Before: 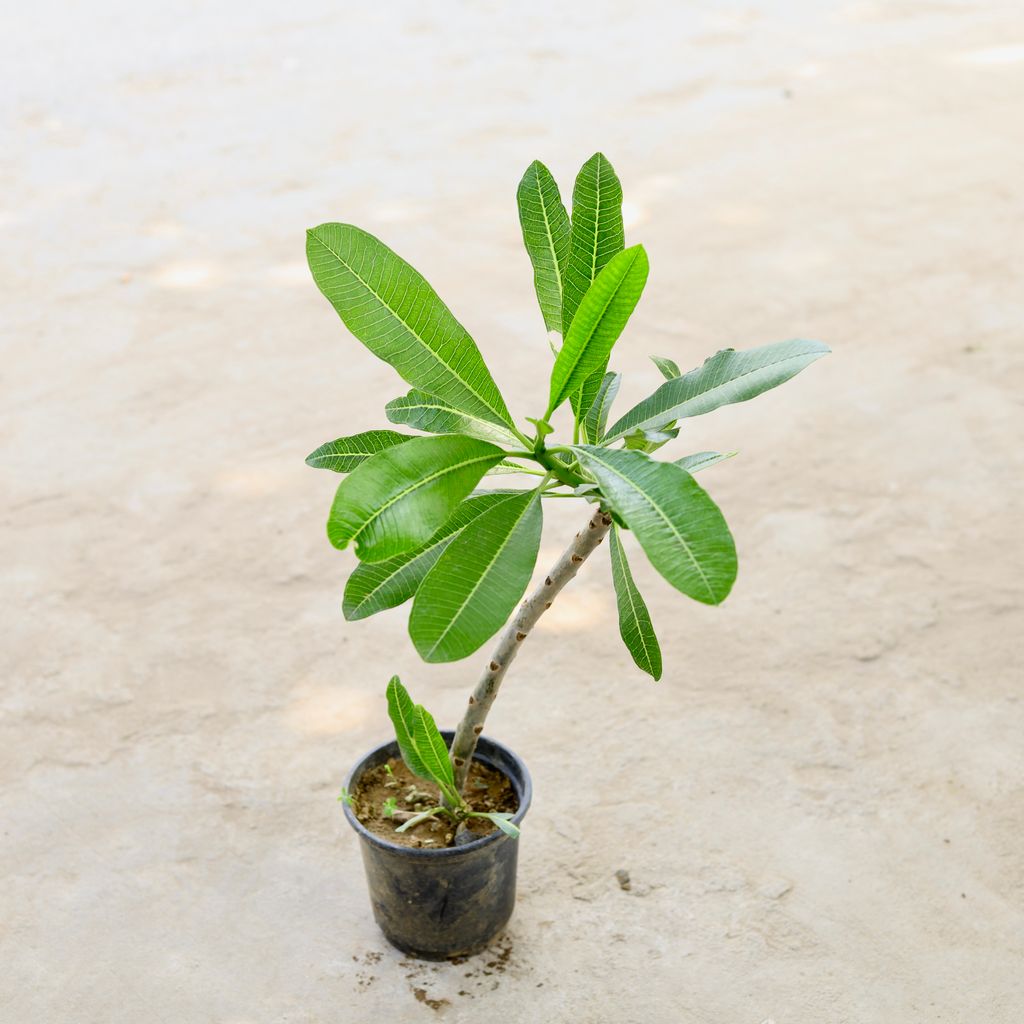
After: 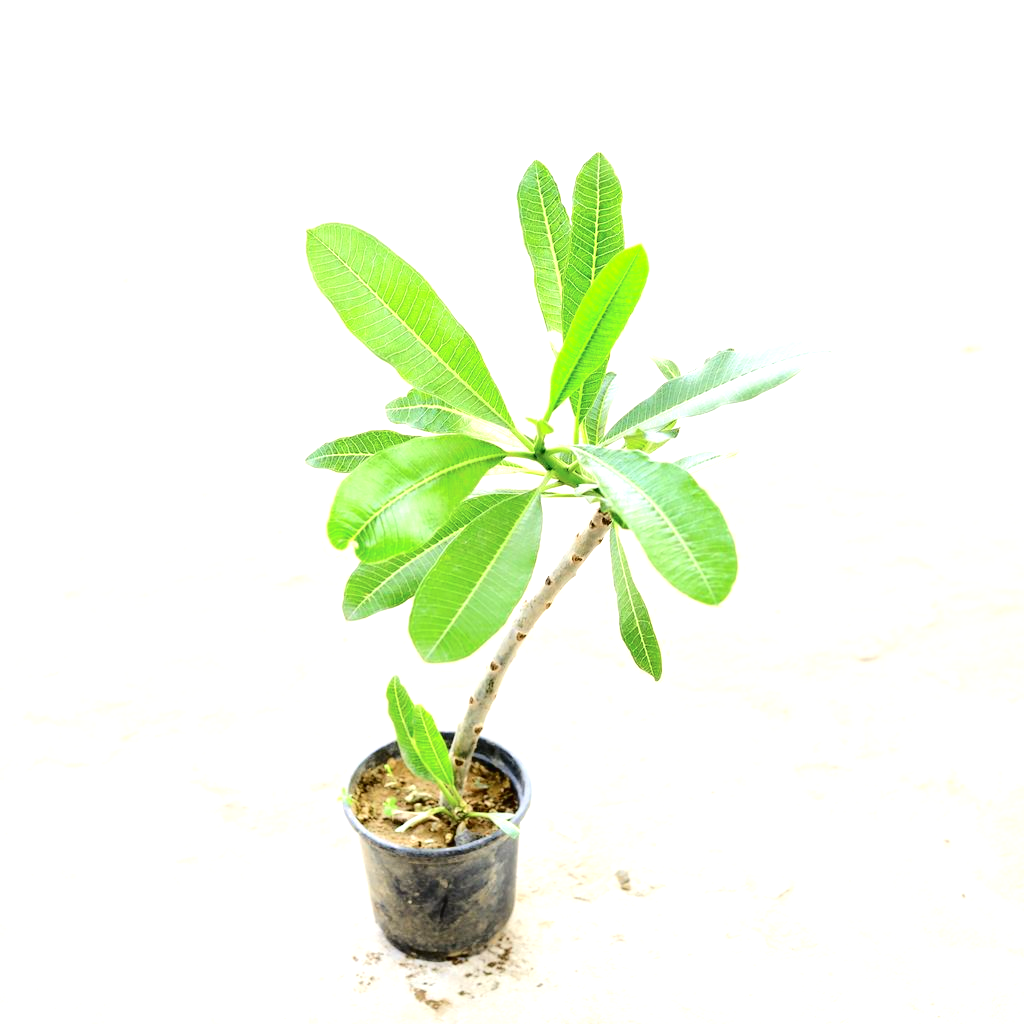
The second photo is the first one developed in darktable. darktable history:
exposure: black level correction 0, exposure 1.102 EV, compensate highlight preservation false
tone curve: curves: ch0 [(0, 0) (0.003, 0.013) (0.011, 0.016) (0.025, 0.021) (0.044, 0.029) (0.069, 0.039) (0.1, 0.056) (0.136, 0.085) (0.177, 0.14) (0.224, 0.201) (0.277, 0.28) (0.335, 0.372) (0.399, 0.475) (0.468, 0.567) (0.543, 0.643) (0.623, 0.722) (0.709, 0.801) (0.801, 0.859) (0.898, 0.927) (1, 1)], color space Lab, independent channels, preserve colors none
